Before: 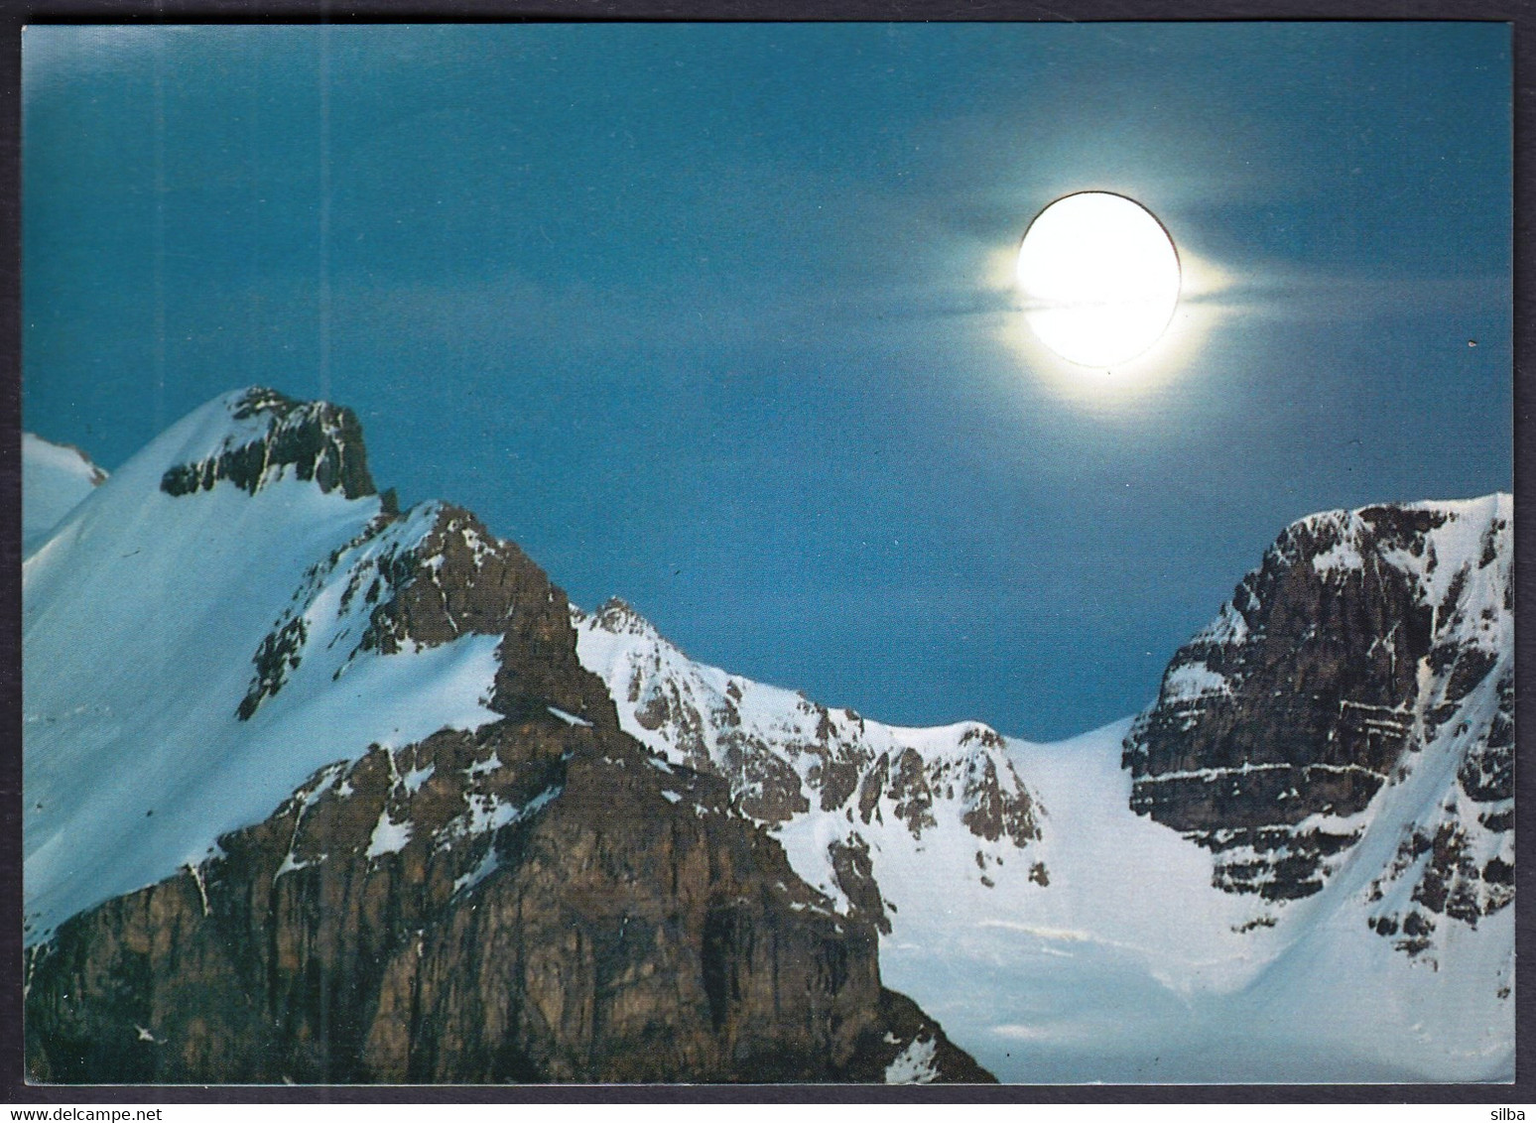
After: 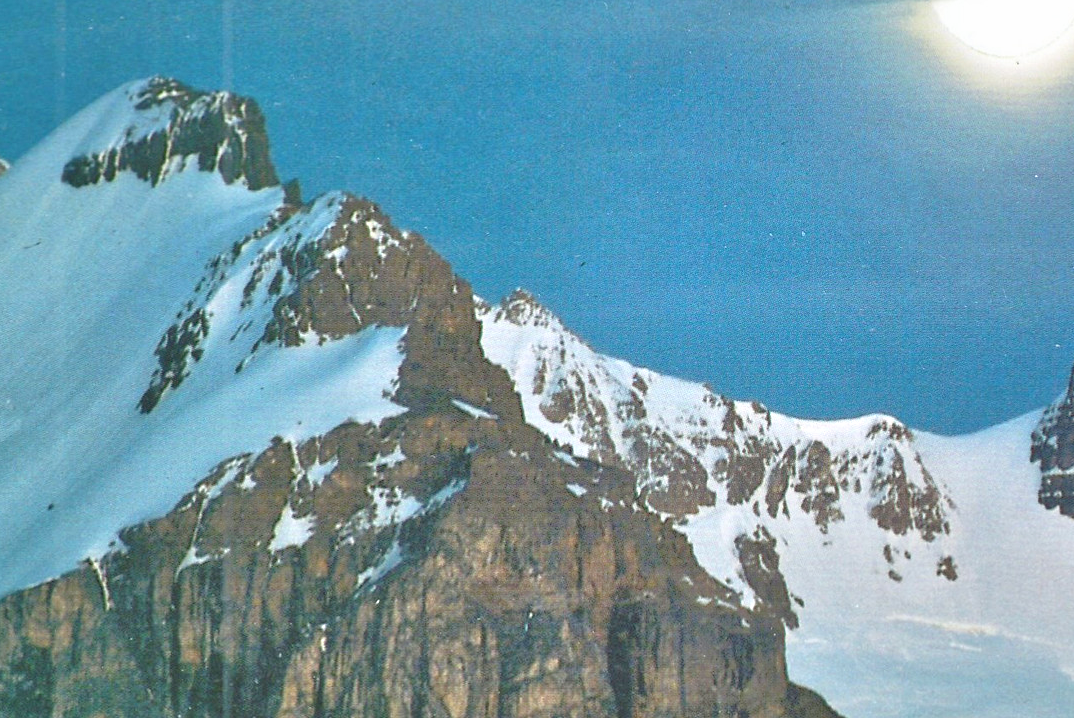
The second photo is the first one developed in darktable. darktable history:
crop: left 6.47%, top 27.702%, right 24.128%, bottom 8.859%
tone equalizer: -8 EV 1.98 EV, -7 EV 2 EV, -6 EV 1.97 EV, -5 EV 1.98 EV, -4 EV 1.99 EV, -3 EV 1.48 EV, -2 EV 0.981 EV, -1 EV 0.524 EV
